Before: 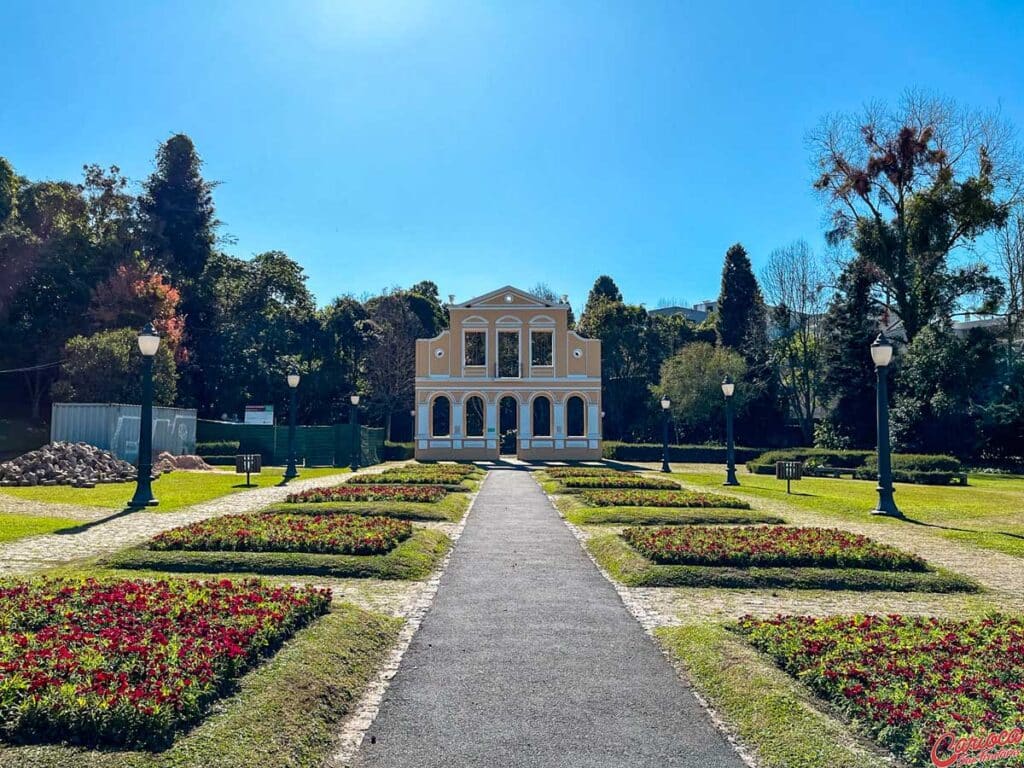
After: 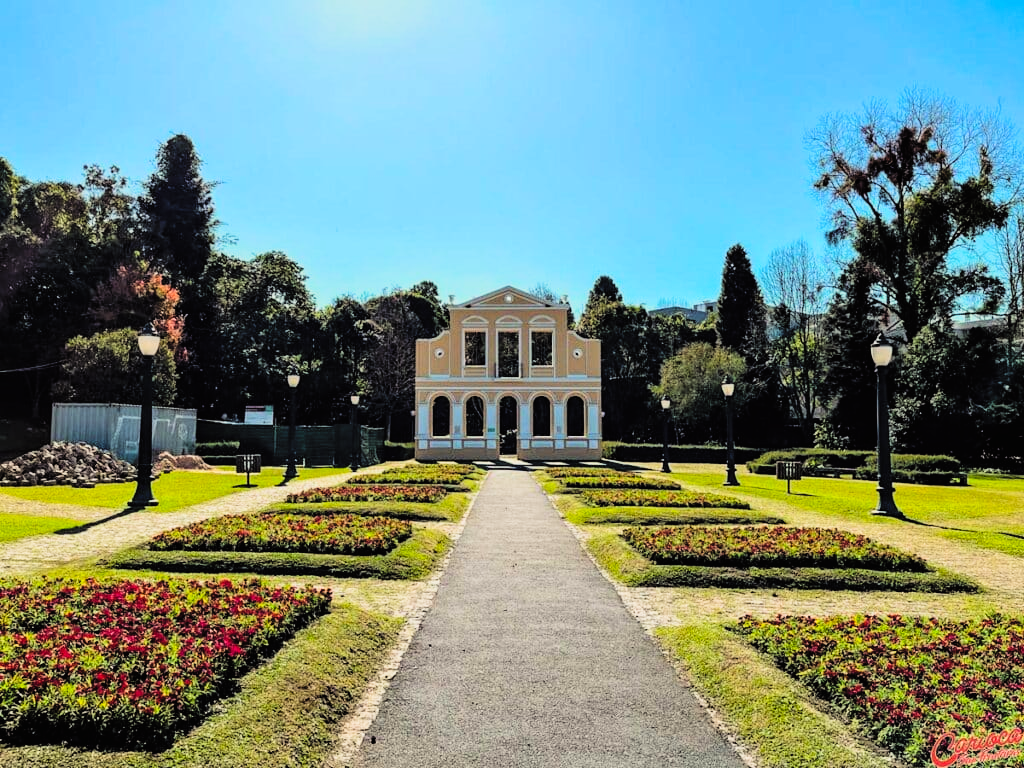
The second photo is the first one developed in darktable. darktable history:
color balance: lift [1.005, 1.002, 0.998, 0.998], gamma [1, 1.021, 1.02, 0.979], gain [0.923, 1.066, 1.056, 0.934]
filmic rgb: black relative exposure -5 EV, white relative exposure 3.5 EV, hardness 3.19, contrast 1.4, highlights saturation mix -50%
contrast brightness saturation: contrast 0.07, brightness 0.18, saturation 0.4
